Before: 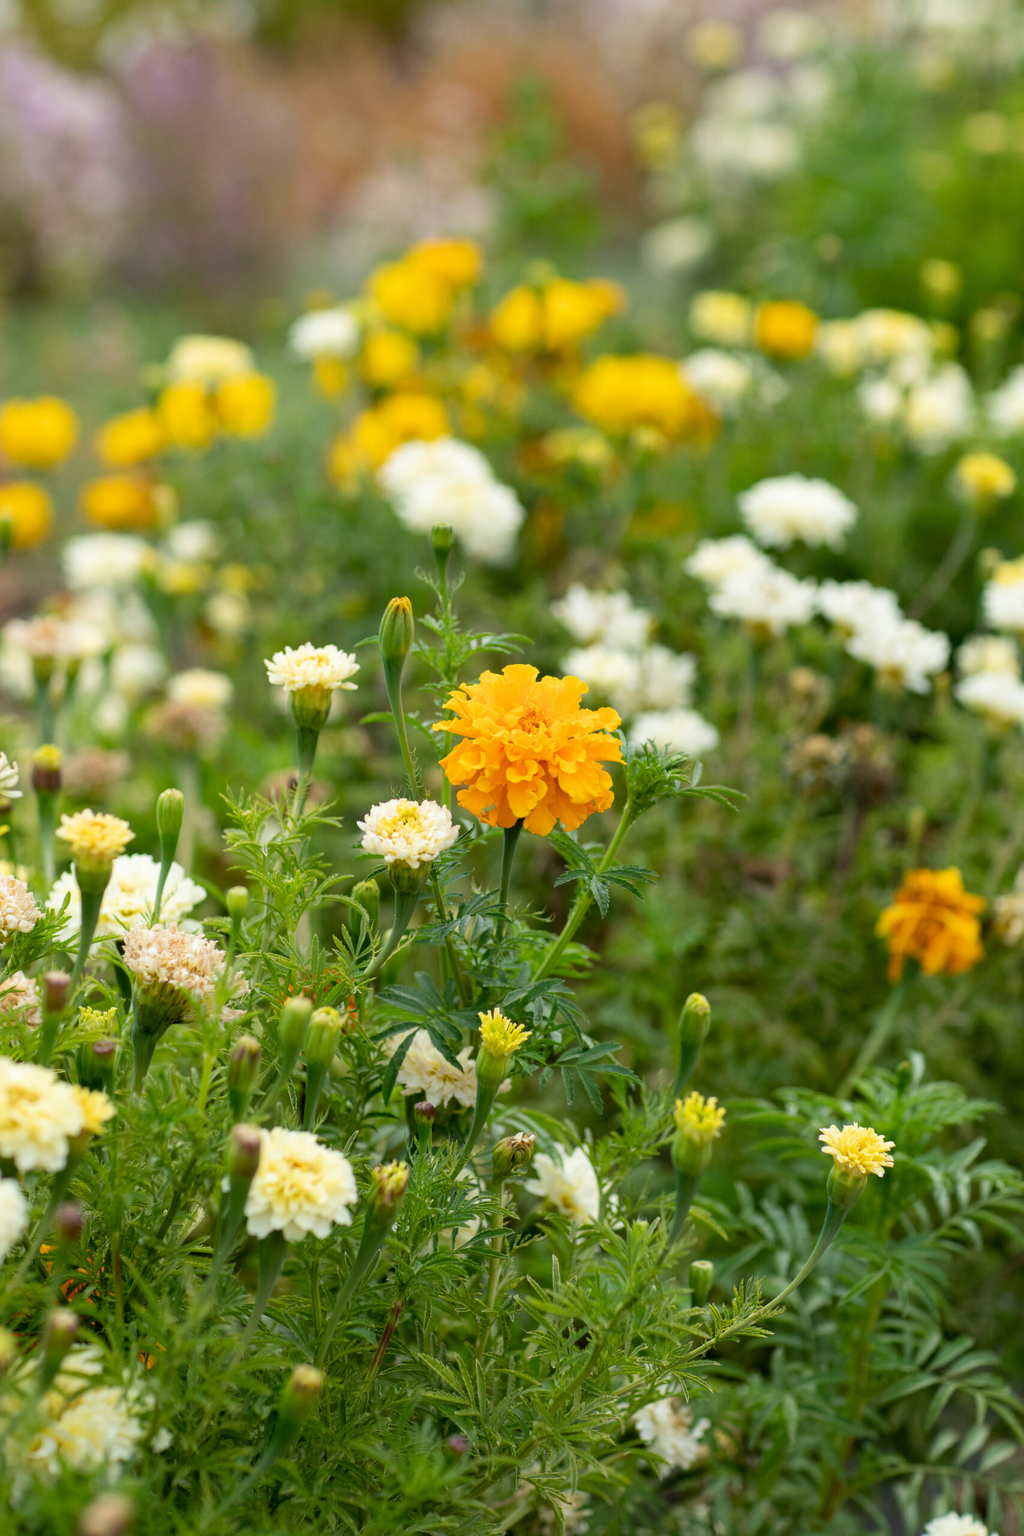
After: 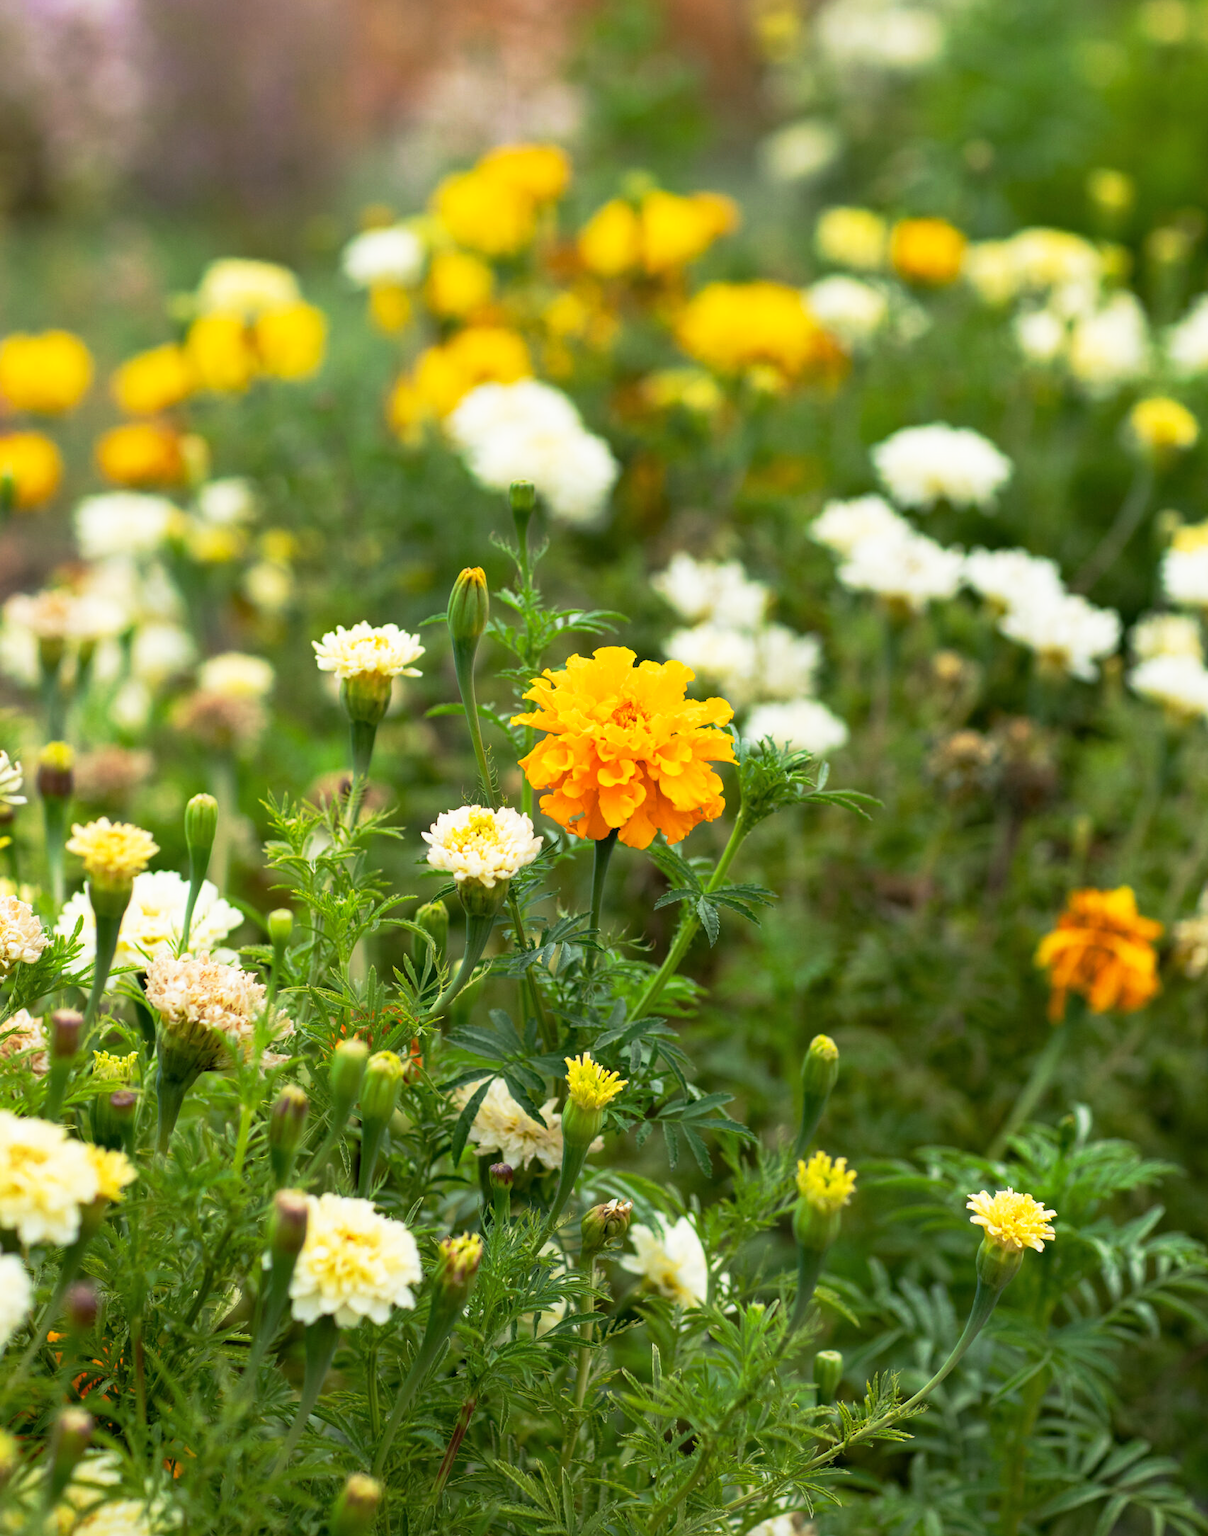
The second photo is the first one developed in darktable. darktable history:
base curve: curves: ch0 [(0, 0) (0.257, 0.25) (0.482, 0.586) (0.757, 0.871) (1, 1)], preserve colors none
exposure: exposure -0.002 EV, compensate highlight preservation false
crop: top 7.586%, bottom 7.679%
